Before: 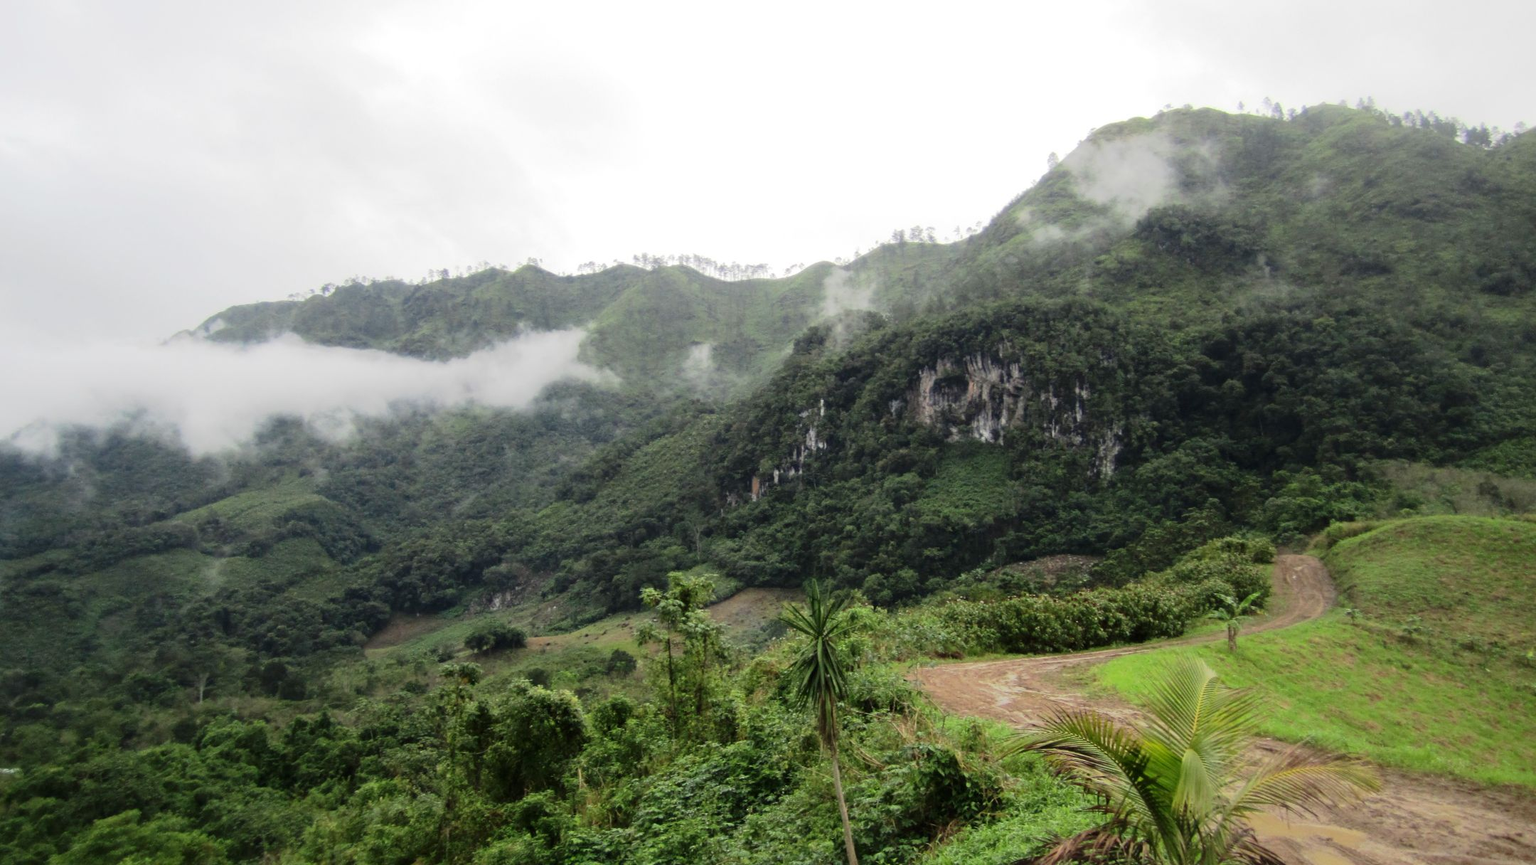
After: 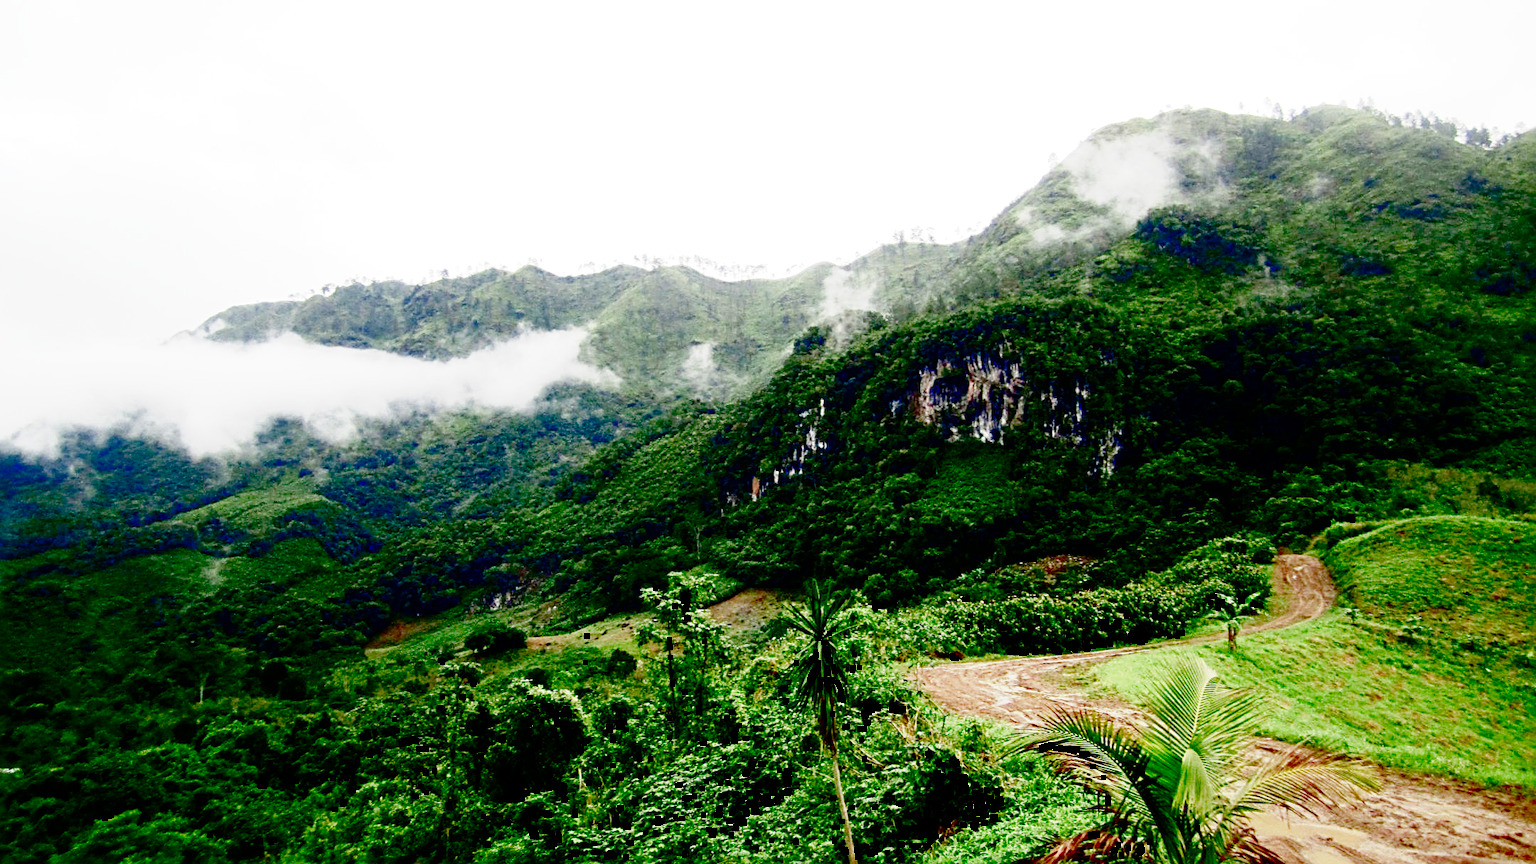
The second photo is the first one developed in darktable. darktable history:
base curve: curves: ch0 [(0, 0) (0.032, 0.037) (0.105, 0.228) (0.435, 0.76) (0.856, 0.983) (1, 1)], preserve colors none | blend: blend mode average, opacity 20%; mask: uniform (no mask)
filmic: grey point source 9, black point source -8.55, white point source 3.45, grey point target 18, white point target 100, output power 2.2, latitude stops 3.5, contrast 1.62, saturation 60, global saturation 70, balance -12, preserve color 1 | blend: blend mode average, opacity 100%; mask: uniform (no mask)
contrast brightness saturation: brightness -1, saturation 1 | blend: blend mode average, opacity 20%; mask: uniform (no mask)
tone curve: curves: ch0 [(0, 0) (0.004, 0.002) (0.02, 0.013) (0.218, 0.218) (0.664, 0.718) (0.832, 0.873) (1, 1)], preserve colors none | blend: blend mode average, opacity 100%; mask: uniform (no mask)
levels: levels [0, 0.478, 1] | blend: blend mode average, opacity 50%; mask: uniform (no mask)
sharpen: radius 4 | blend: blend mode average, opacity 50%; mask: uniform (no mask)
